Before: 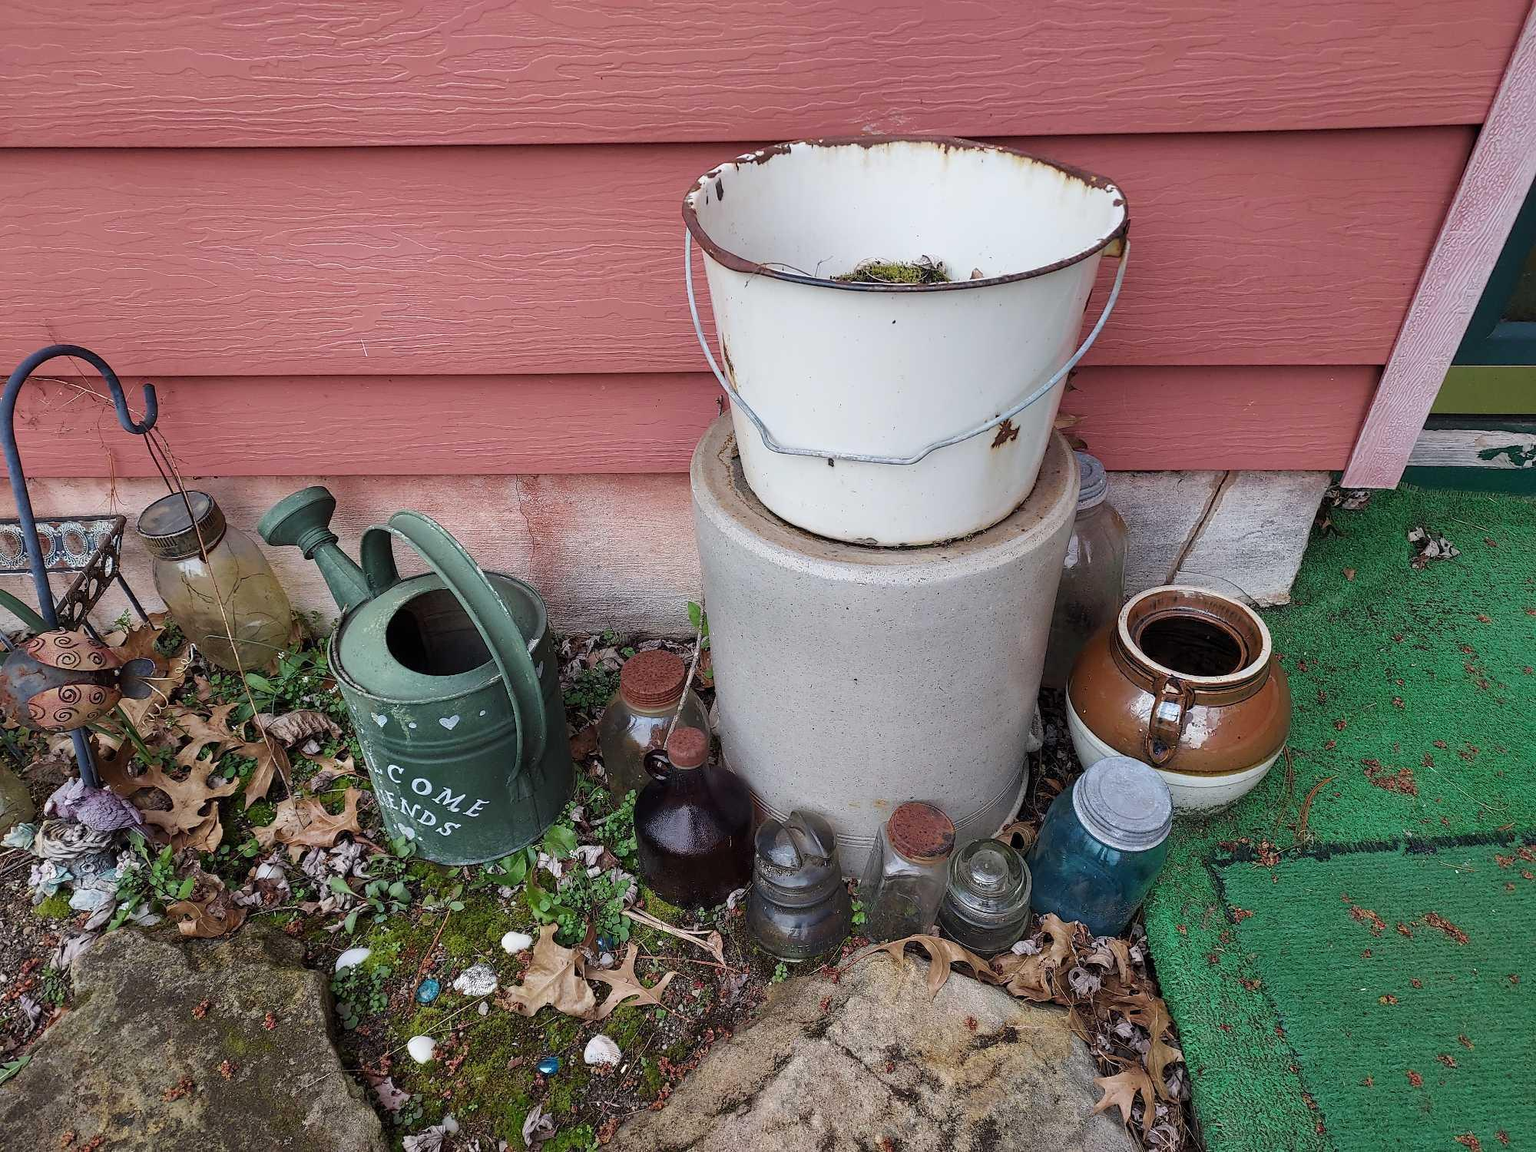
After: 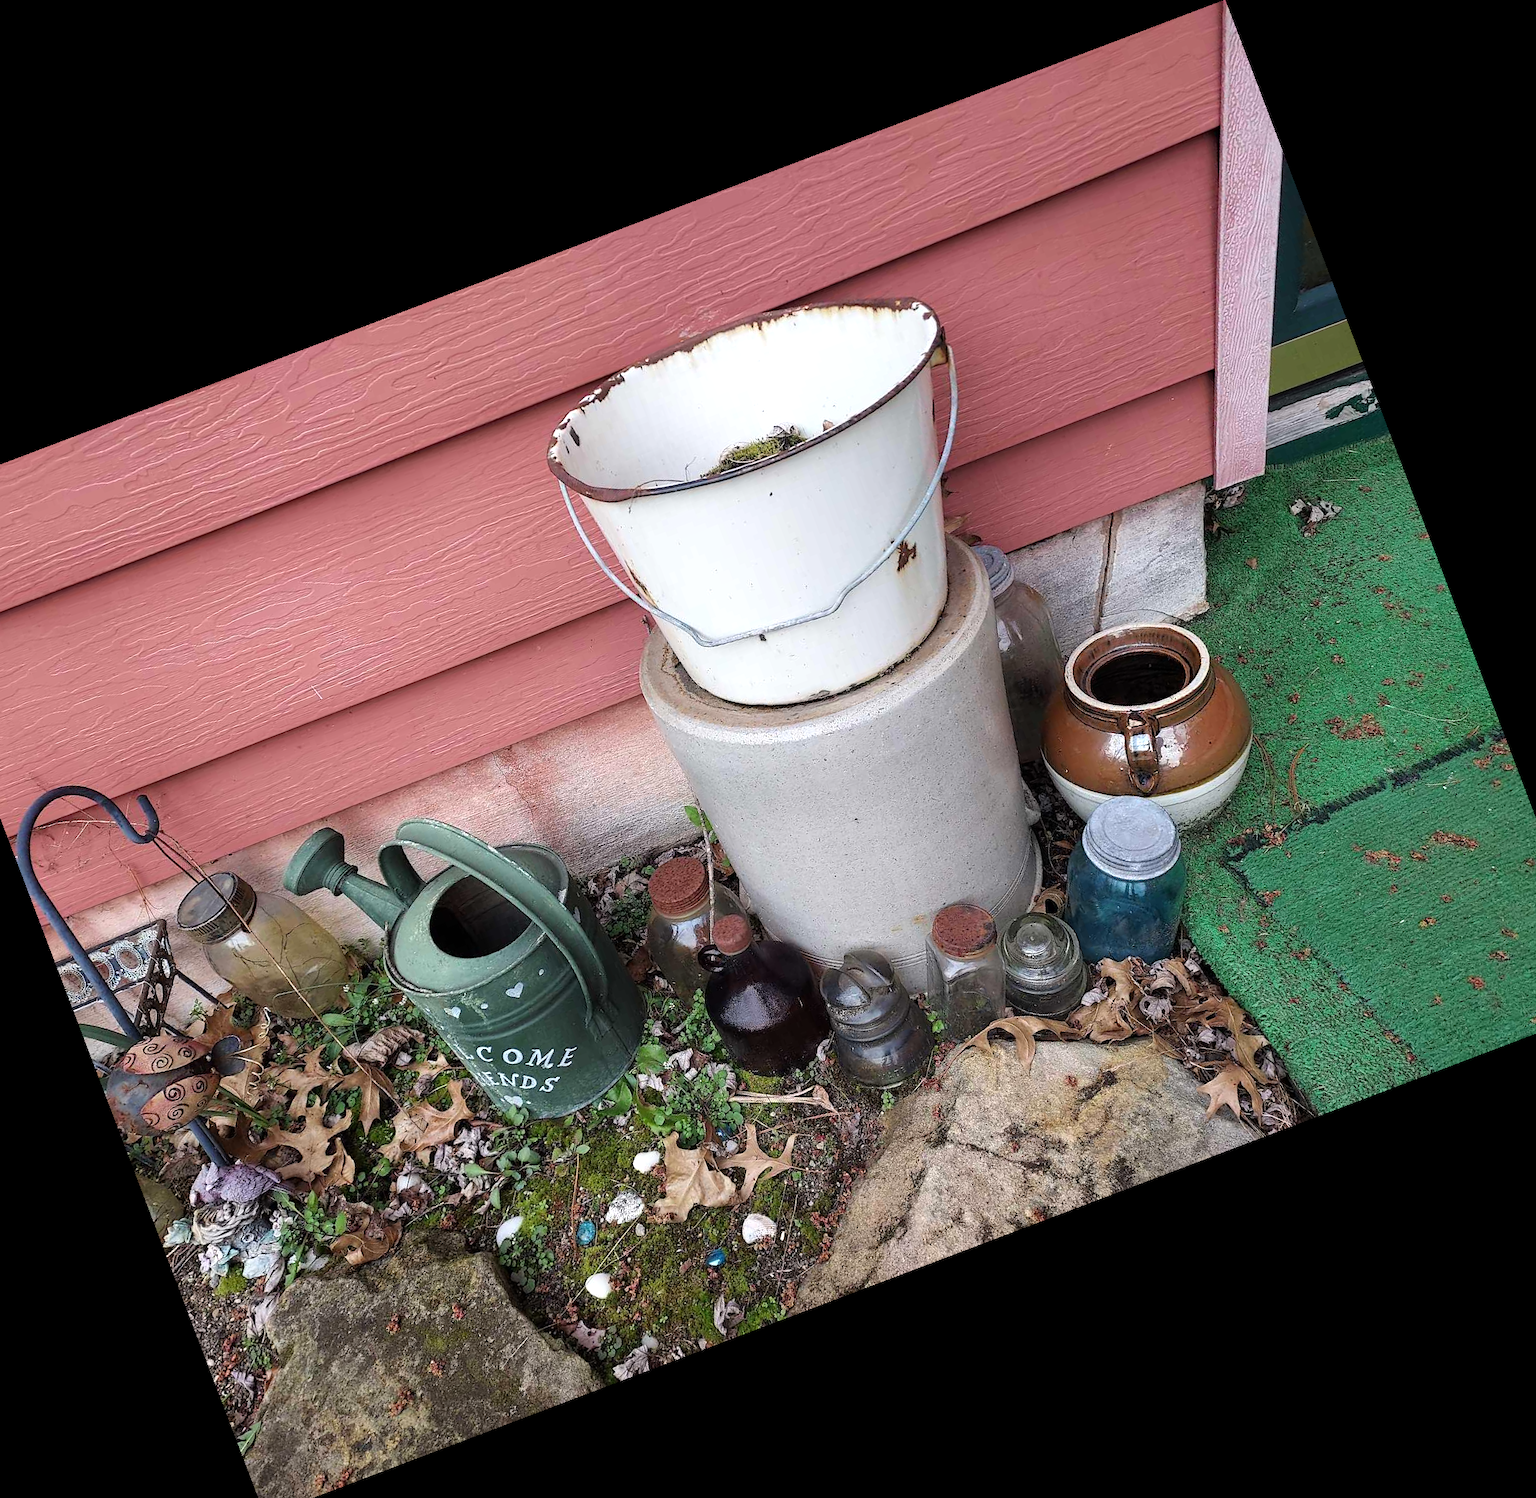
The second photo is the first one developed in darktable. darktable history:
crop and rotate: angle 20.79°, left 6.768%, right 4.072%, bottom 1.06%
tone equalizer: -8 EV -0.444 EV, -7 EV -0.413 EV, -6 EV -0.34 EV, -5 EV -0.23 EV, -3 EV 0.23 EV, -2 EV 0.305 EV, -1 EV 0.387 EV, +0 EV 0.398 EV
